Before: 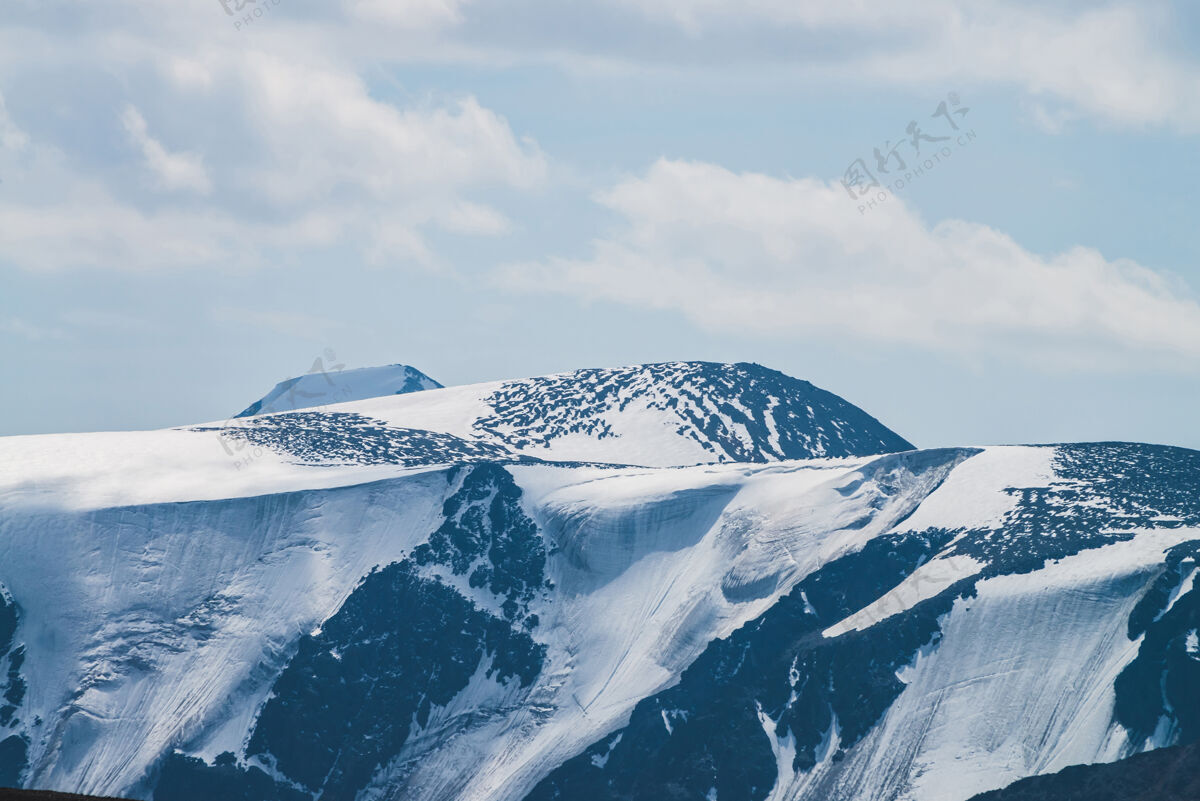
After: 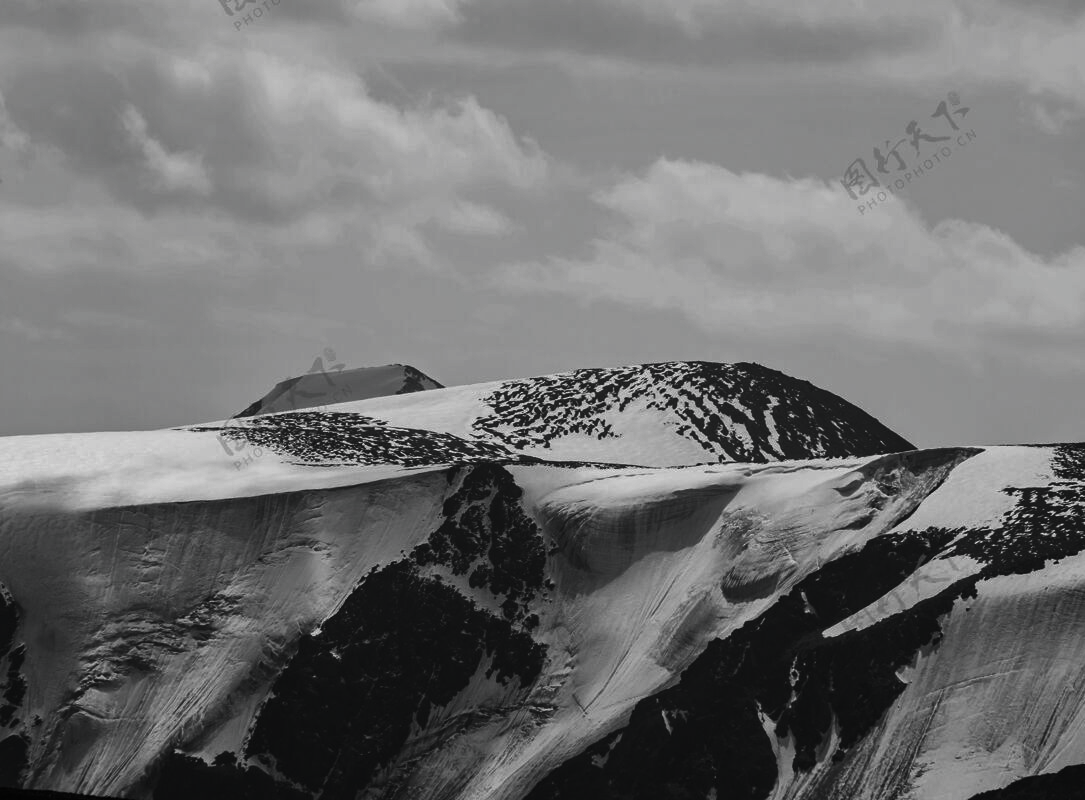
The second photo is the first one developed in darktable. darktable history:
crop: right 9.514%, bottom 0.035%
contrast brightness saturation: contrast -0.034, brightness -0.574, saturation -0.983
